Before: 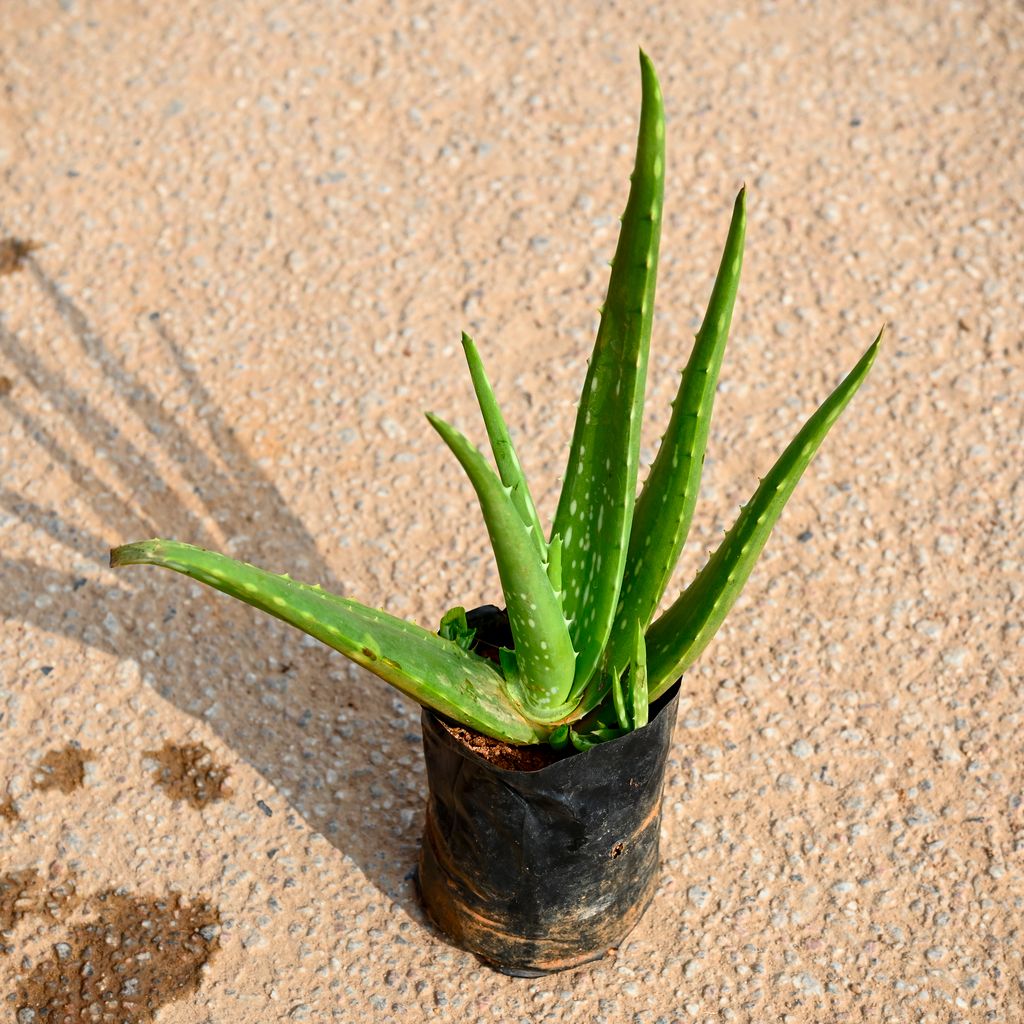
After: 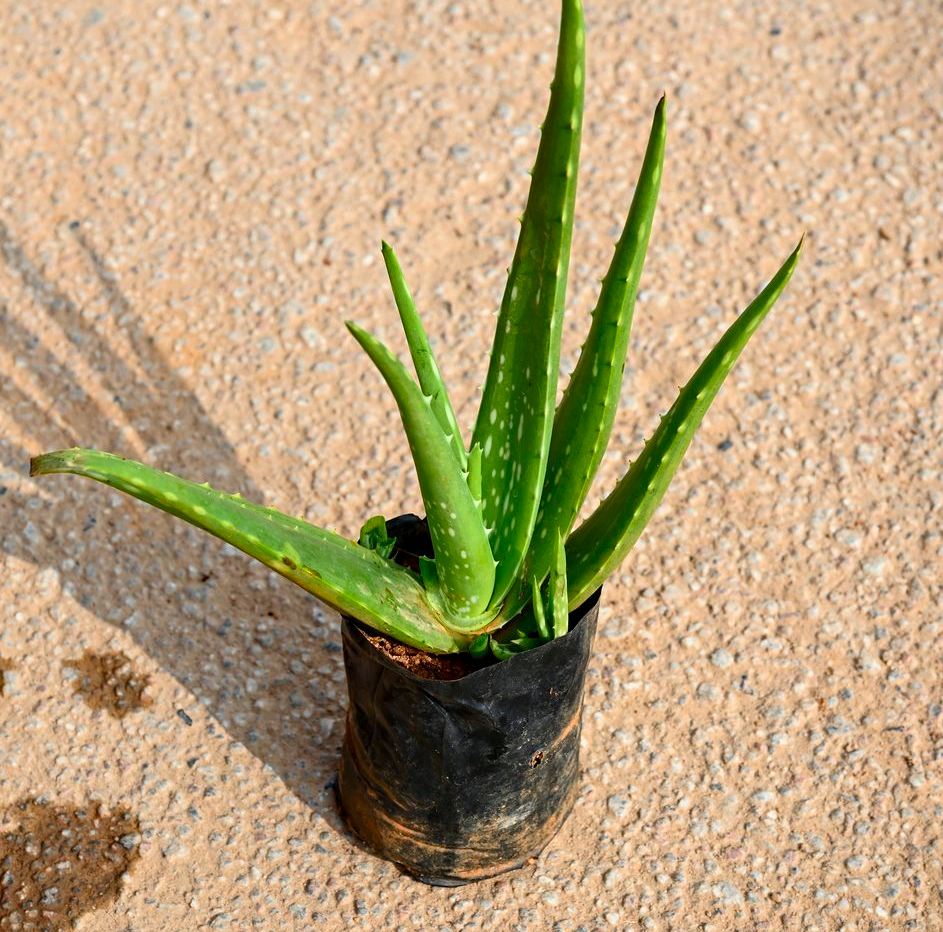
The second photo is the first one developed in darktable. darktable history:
crop and rotate: left 7.883%, top 8.973%
haze removal: compatibility mode true, adaptive false
